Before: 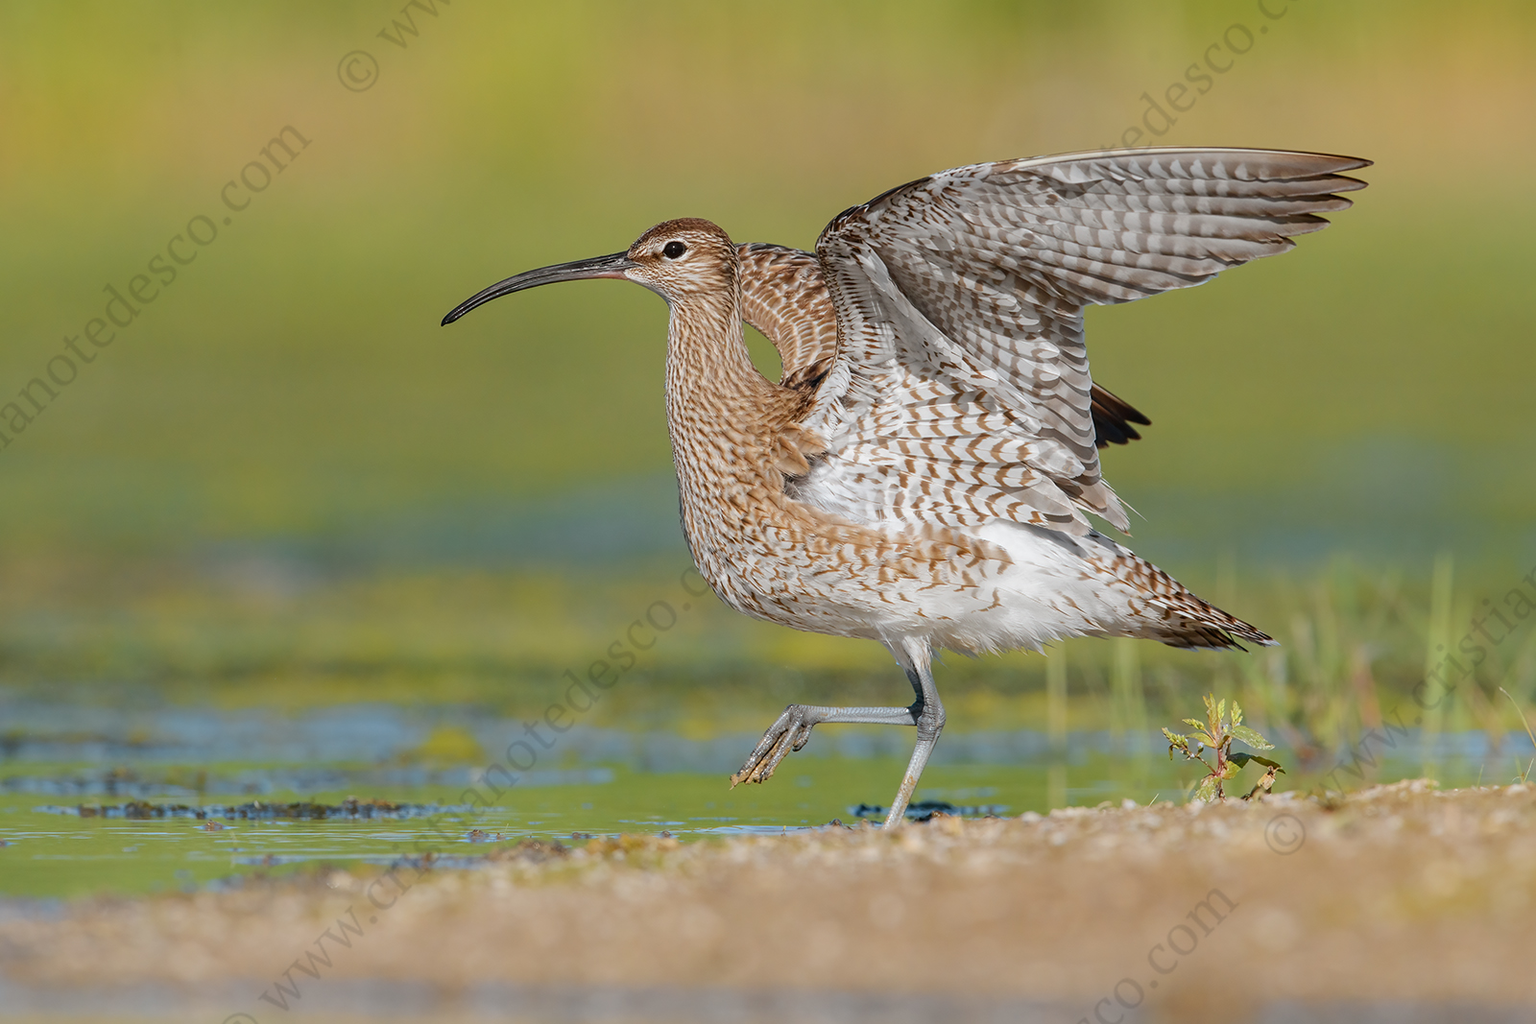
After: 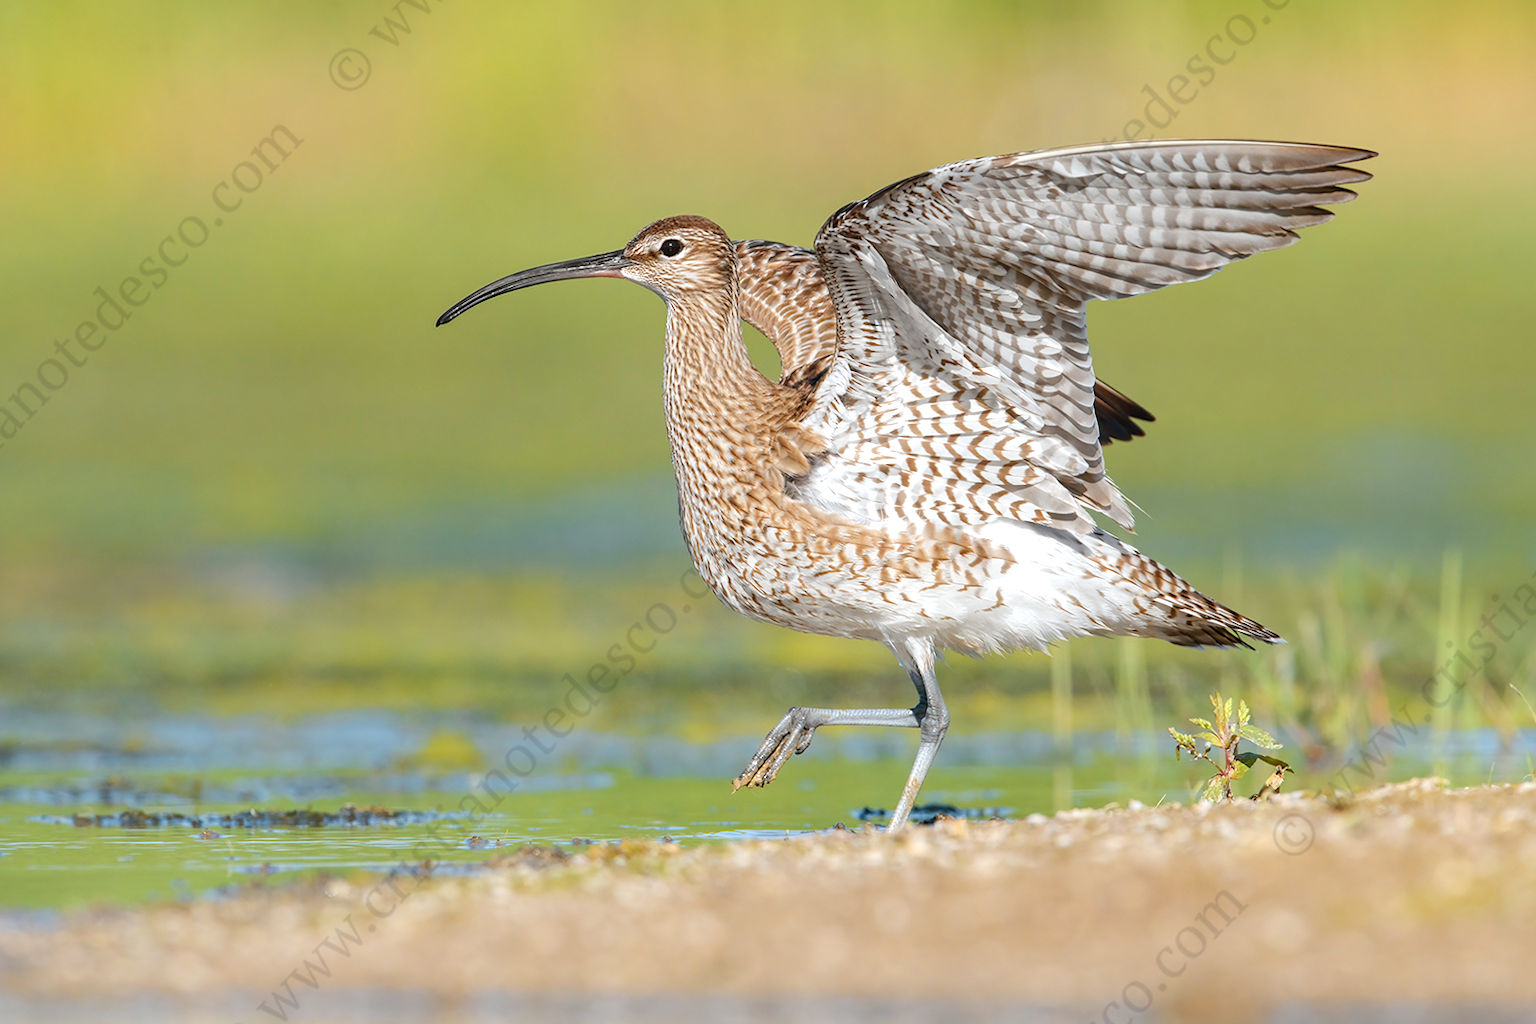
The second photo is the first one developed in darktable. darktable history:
exposure: exposure 0.6 EV, compensate highlight preservation false
rotate and perspective: rotation -0.45°, automatic cropping original format, crop left 0.008, crop right 0.992, crop top 0.012, crop bottom 0.988
white balance: red 0.986, blue 1.01
